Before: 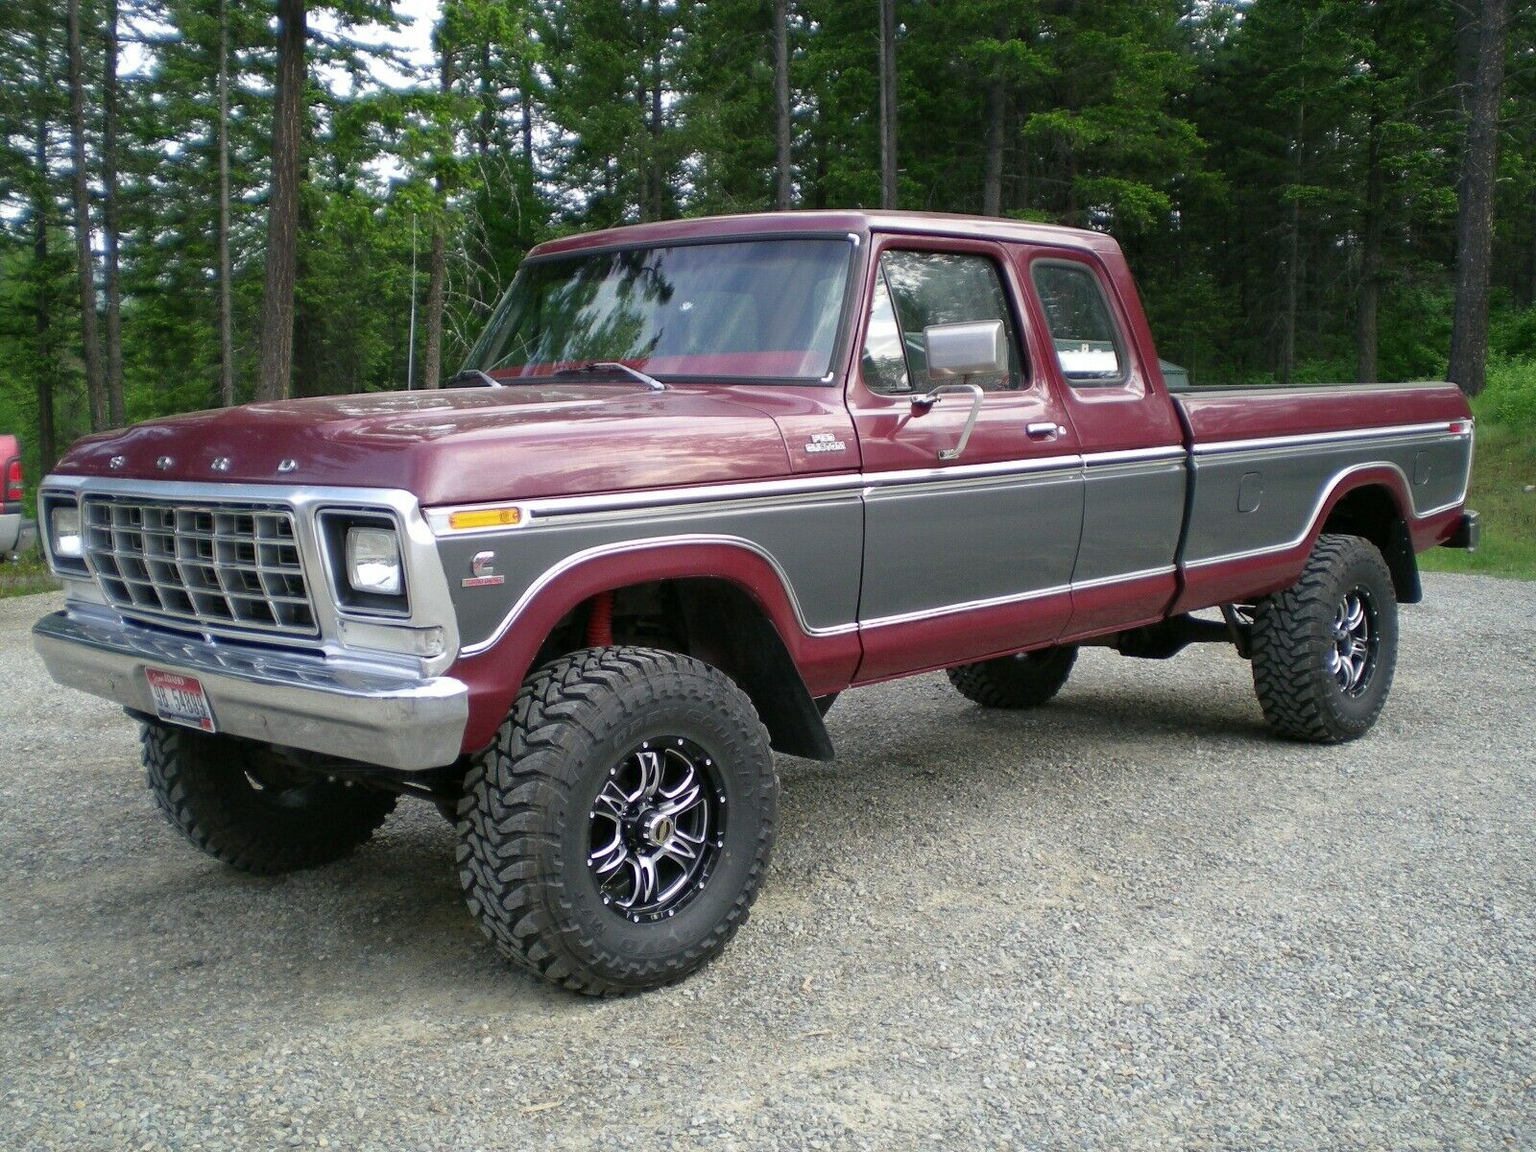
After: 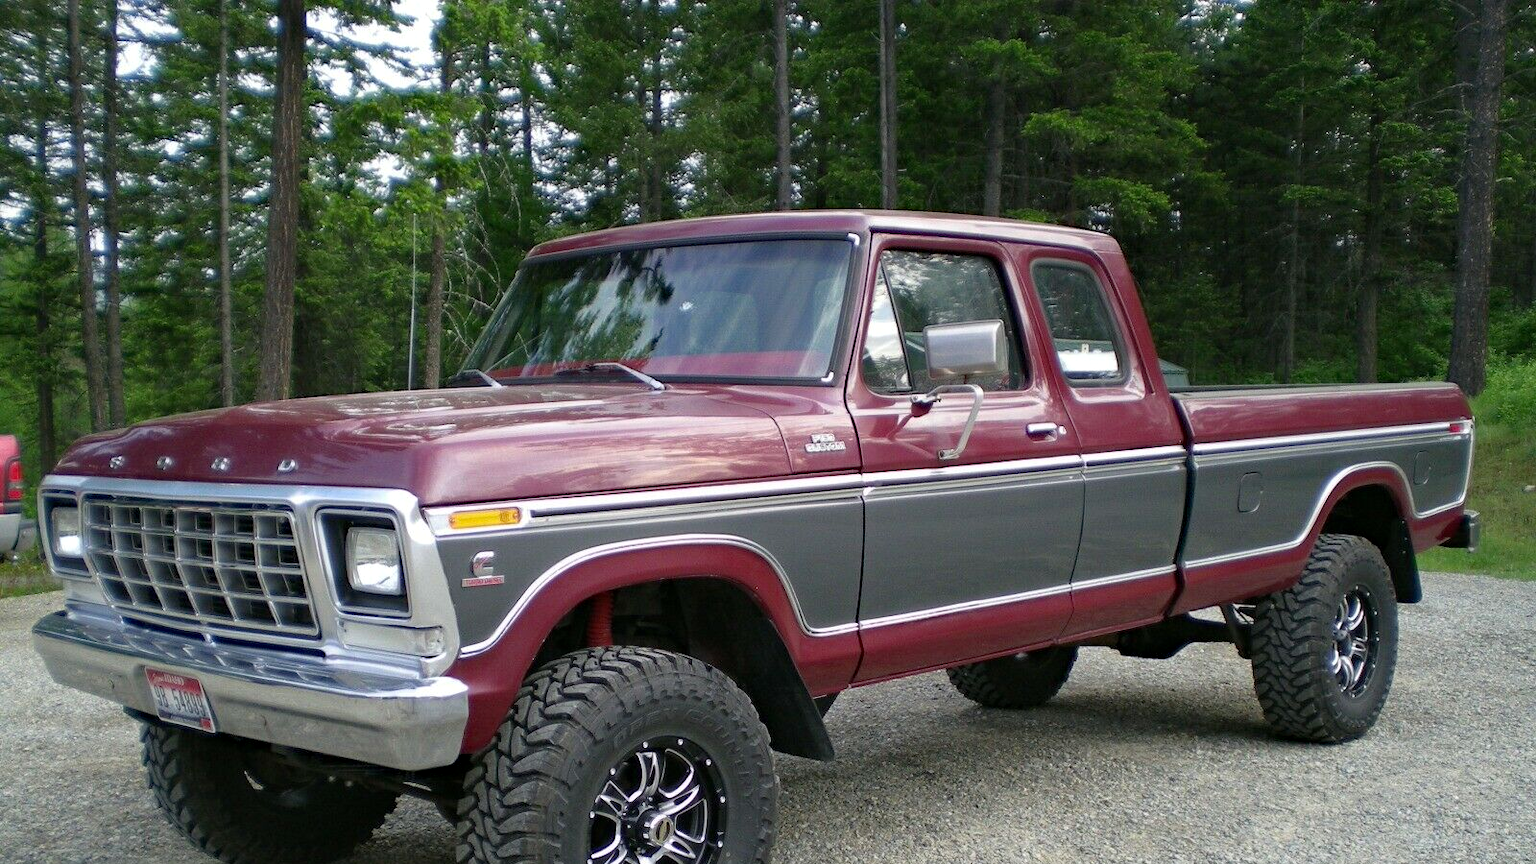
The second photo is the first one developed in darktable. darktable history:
haze removal: compatibility mode true, adaptive false
crop: bottom 24.967%
